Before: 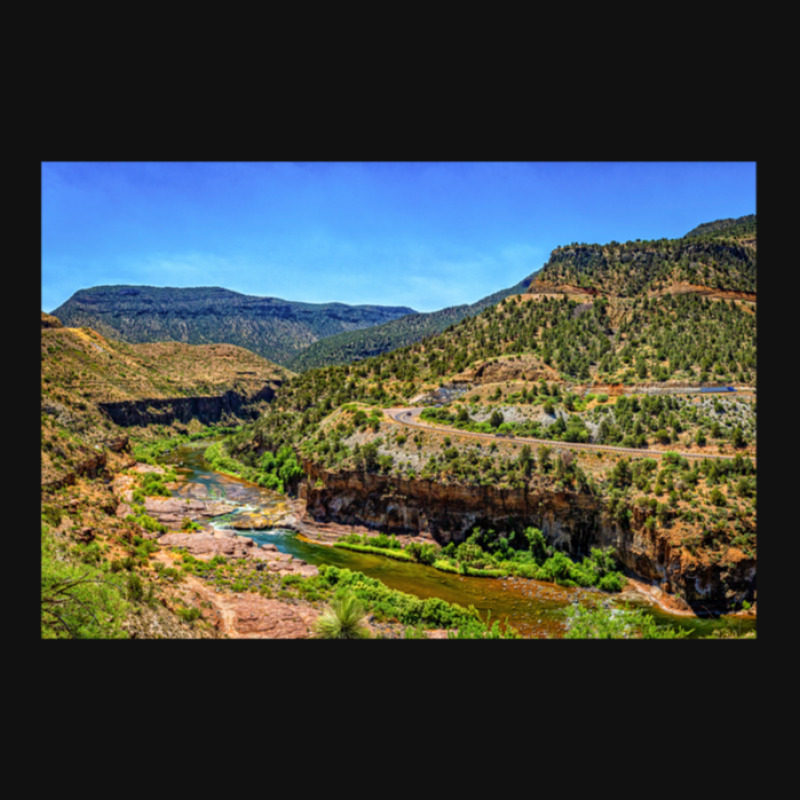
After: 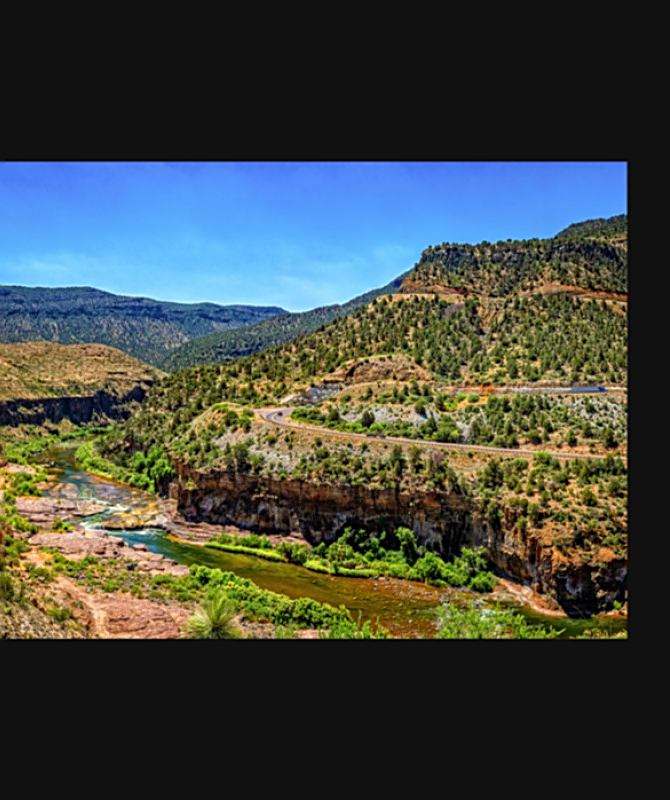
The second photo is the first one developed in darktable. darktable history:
crop: left 16.145%
sharpen: on, module defaults
tone equalizer: on, module defaults
